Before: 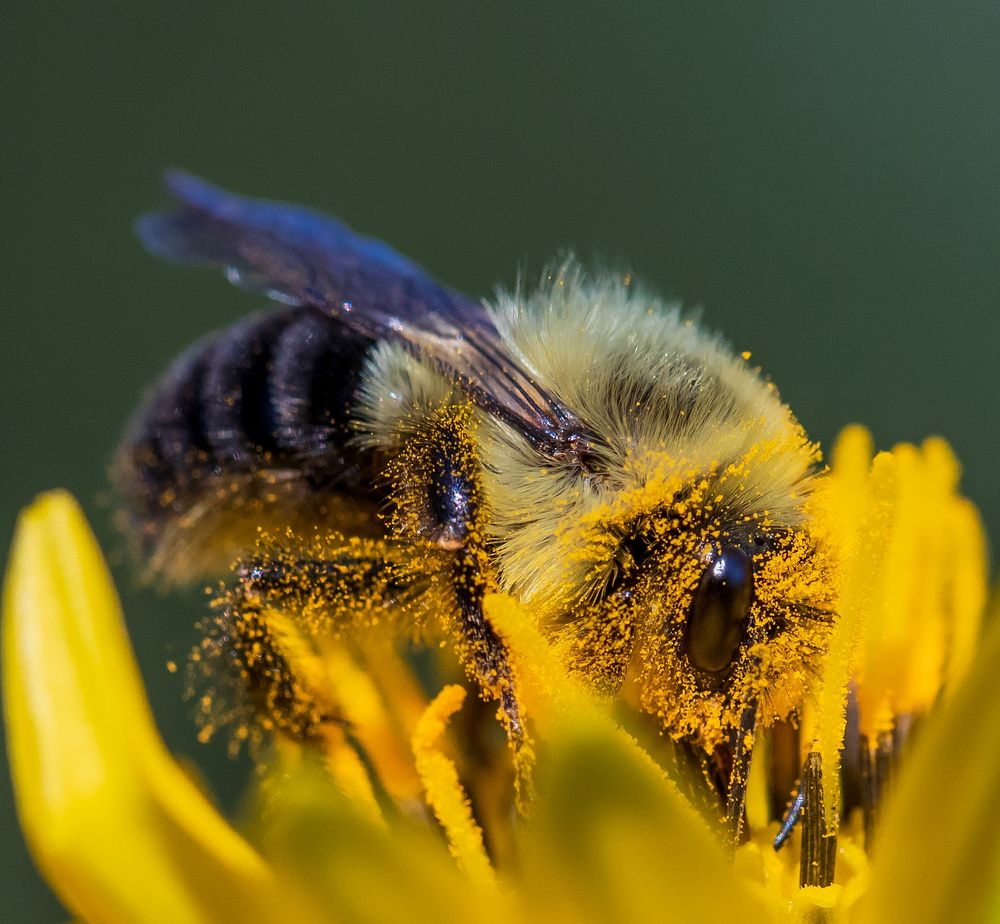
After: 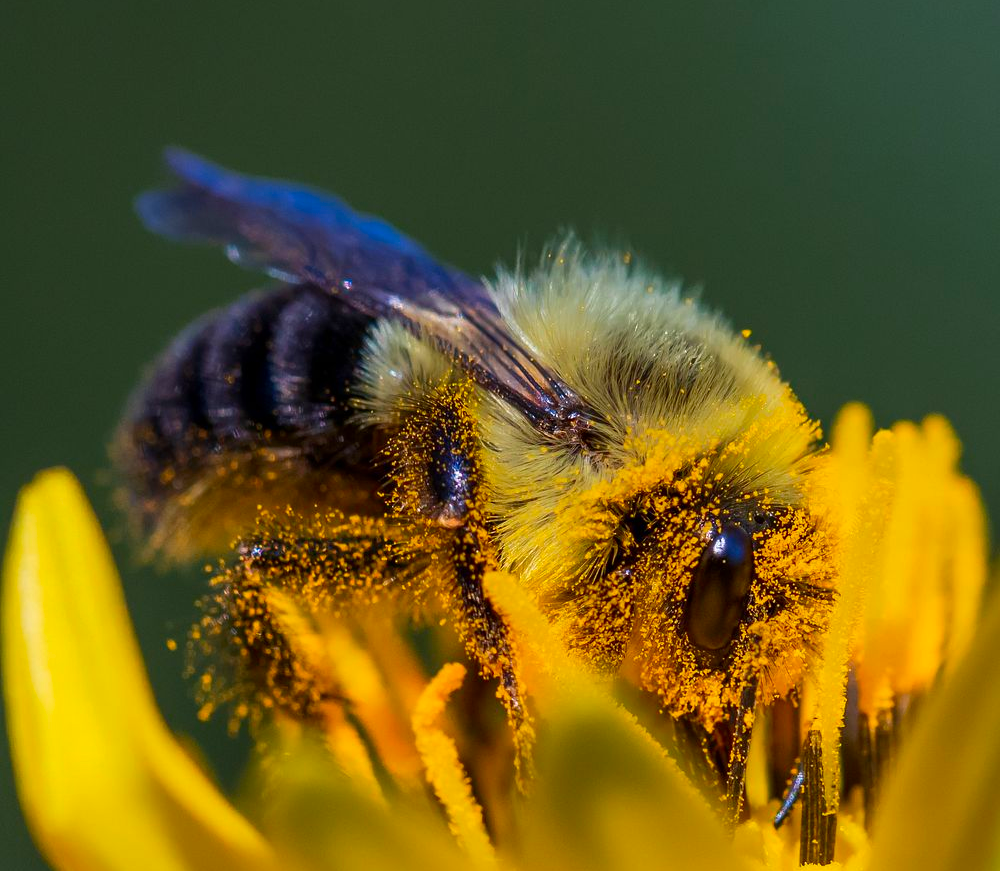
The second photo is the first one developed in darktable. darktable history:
contrast brightness saturation: brightness -0.029, saturation 0.337
crop and rotate: top 2.396%, bottom 3.259%
levels: levels [0, 0.499, 1]
